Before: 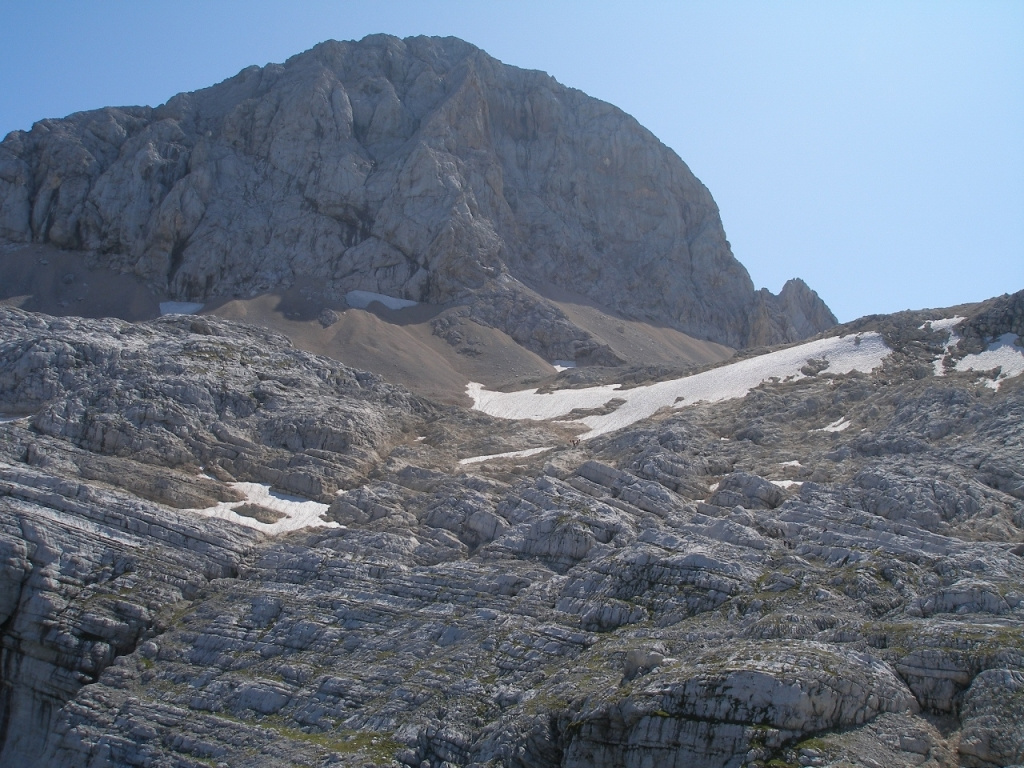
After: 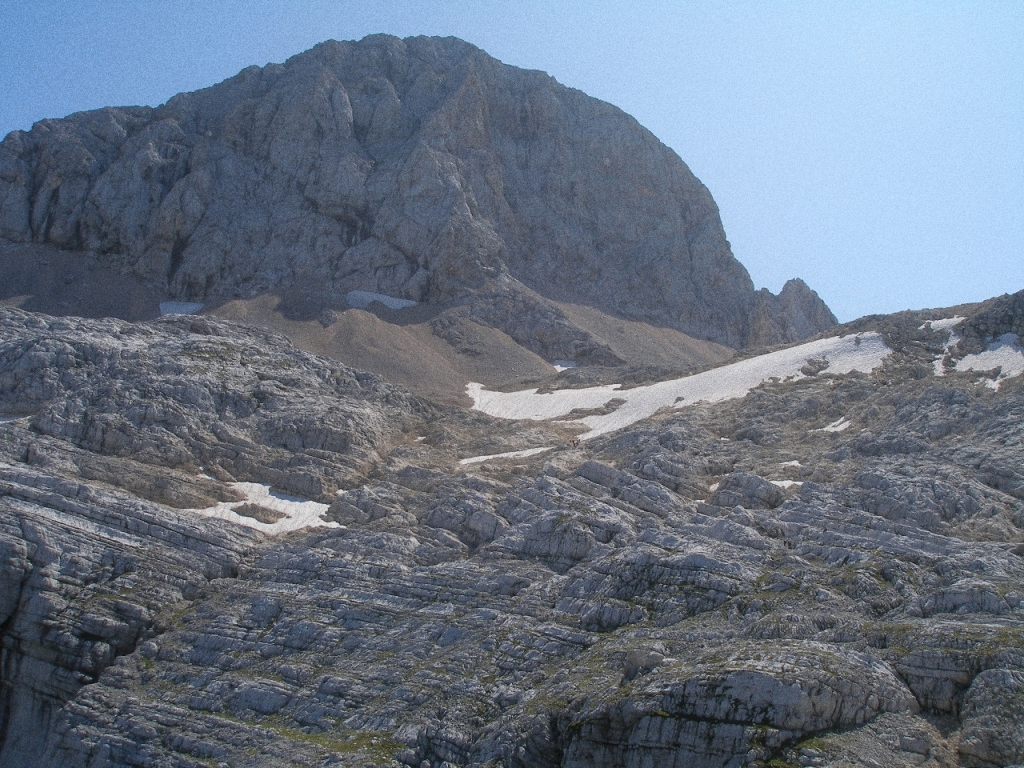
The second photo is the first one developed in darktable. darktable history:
contrast equalizer: octaves 7, y [[0.6 ×6], [0.55 ×6], [0 ×6], [0 ×6], [0 ×6]], mix -0.3
grain: coarseness 22.88 ISO
local contrast: highlights 100%, shadows 100%, detail 120%, midtone range 0.2
